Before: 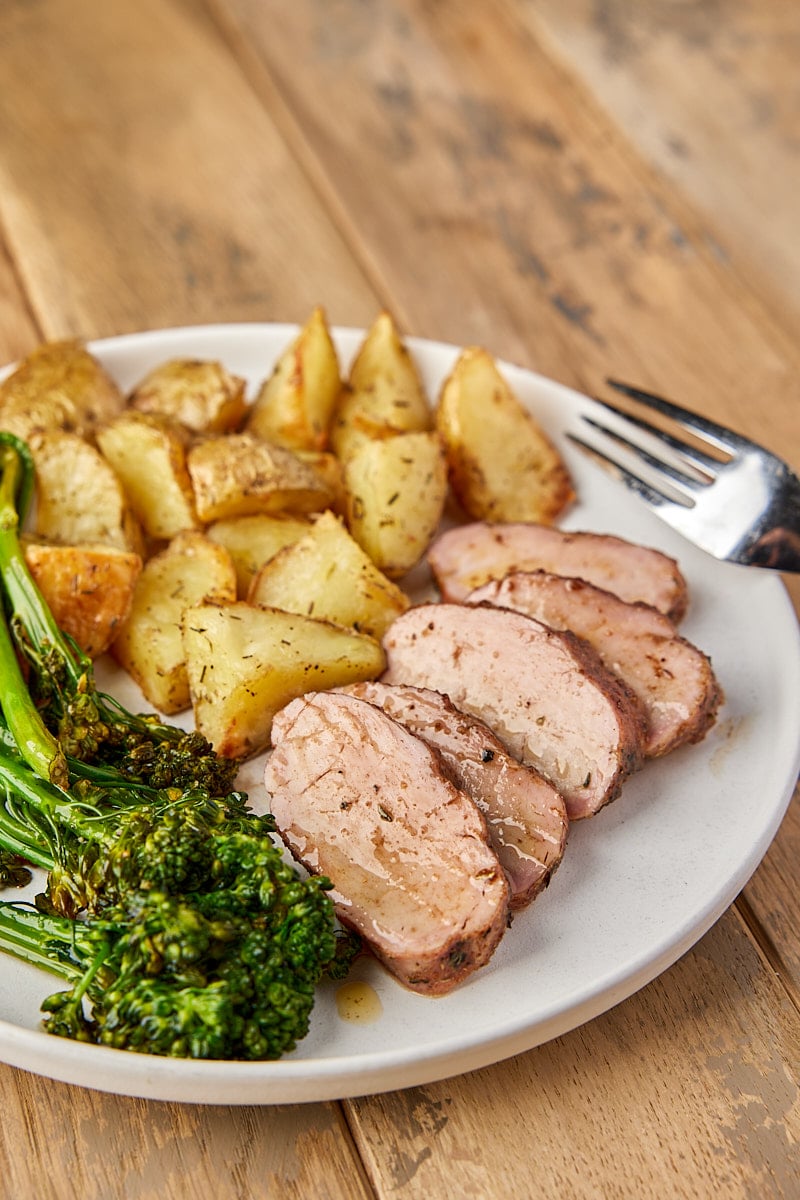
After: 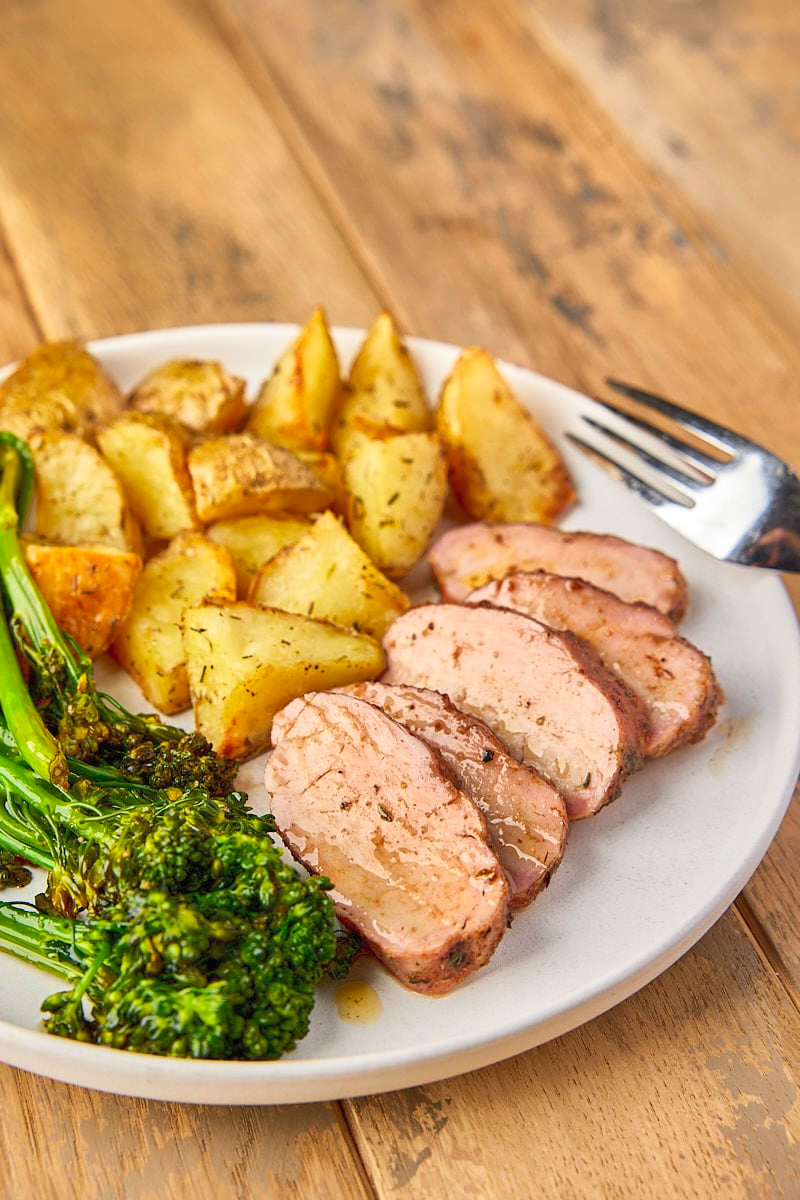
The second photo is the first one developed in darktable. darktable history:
shadows and highlights: on, module defaults
contrast brightness saturation: contrast 0.198, brightness 0.159, saturation 0.22
